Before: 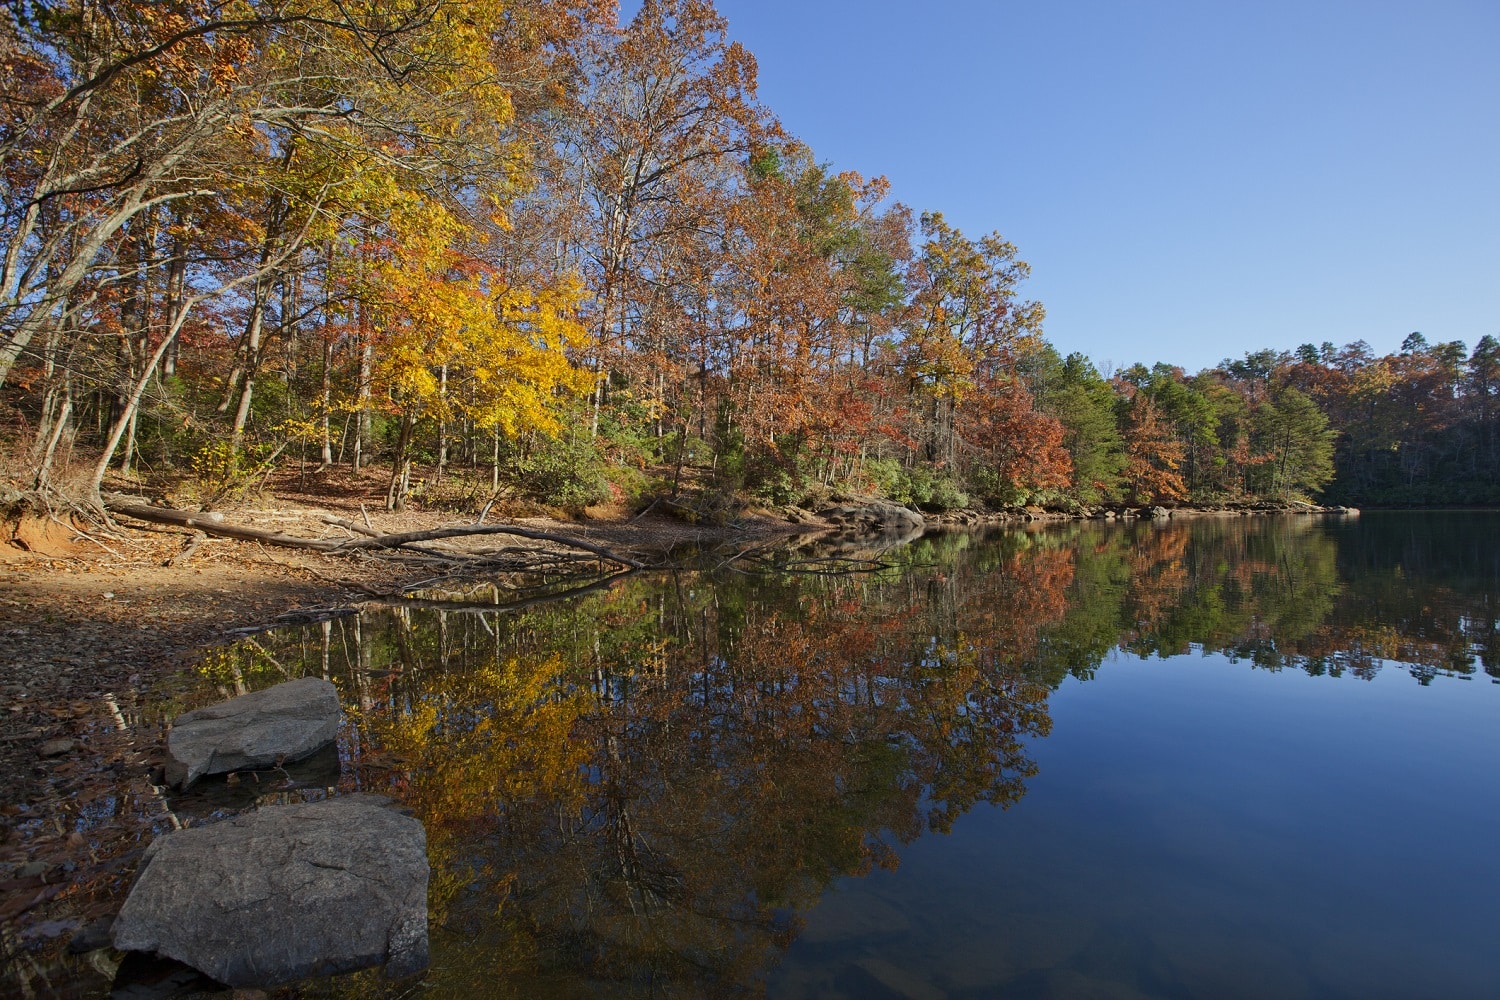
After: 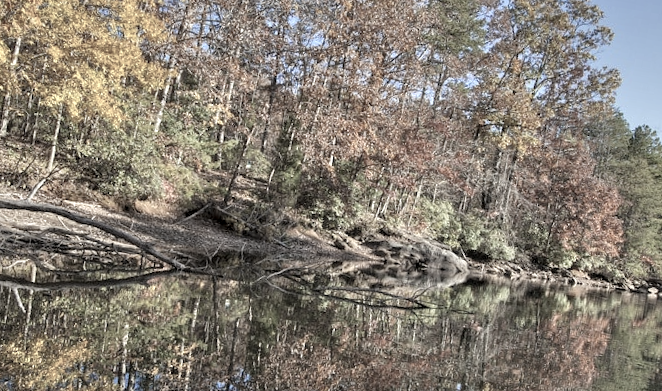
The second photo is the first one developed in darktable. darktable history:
shadows and highlights: highlights color adjustment 0%, low approximation 0.01, soften with gaussian
crop: left 31.751%, top 32.172%, right 27.8%, bottom 35.83%
color zones: curves: ch1 [(0.238, 0.163) (0.476, 0.2) (0.733, 0.322) (0.848, 0.134)]
local contrast: detail 130%
tone equalizer: -7 EV 0.15 EV, -6 EV 0.6 EV, -5 EV 1.15 EV, -4 EV 1.33 EV, -3 EV 1.15 EV, -2 EV 0.6 EV, -1 EV 0.15 EV, mask exposure compensation -0.5 EV
rotate and perspective: rotation 9.12°, automatic cropping off
